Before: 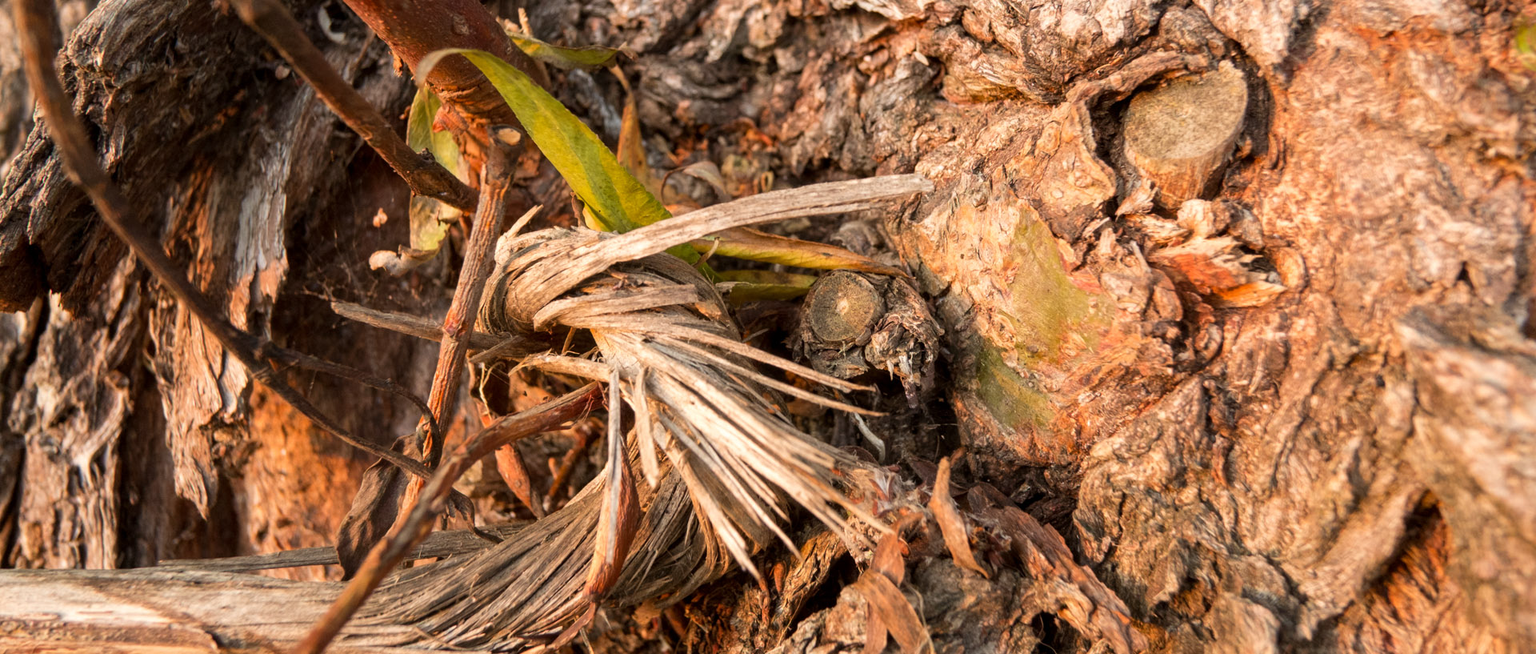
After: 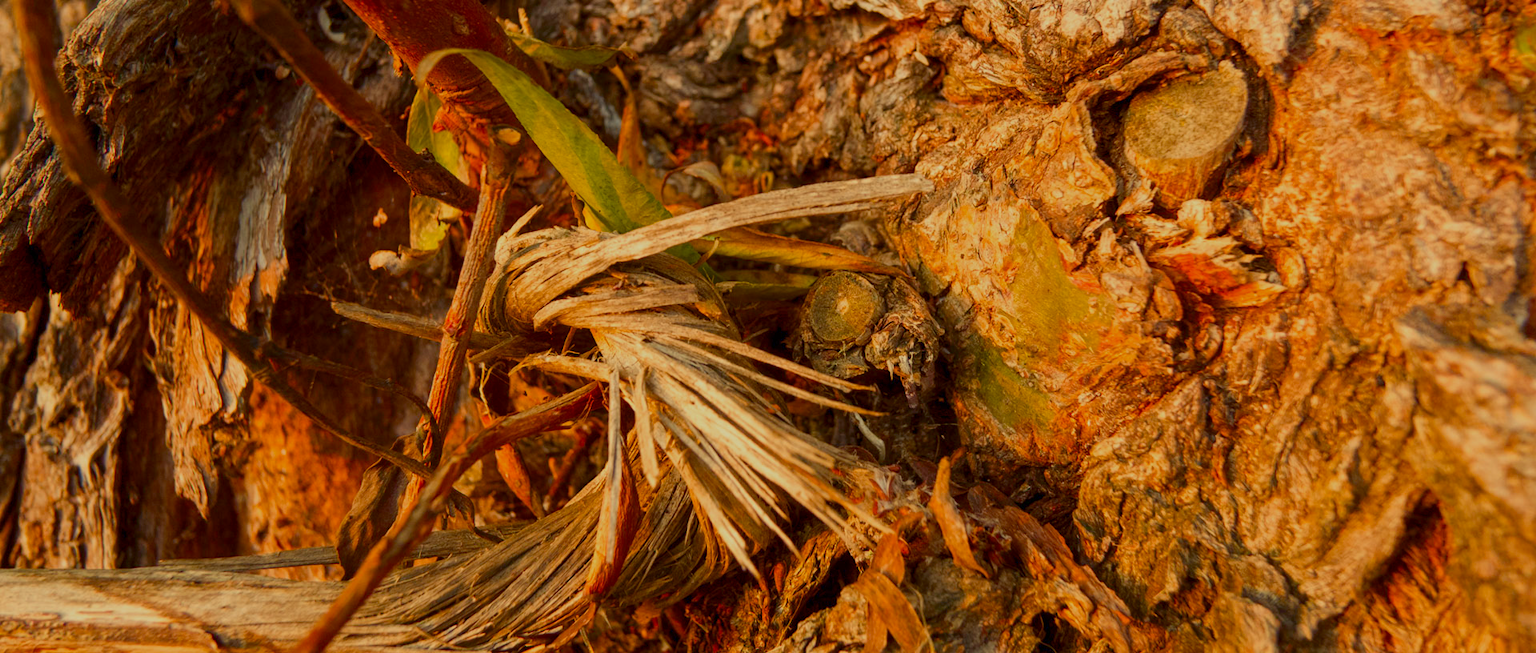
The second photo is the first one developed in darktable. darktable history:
contrast brightness saturation: contrast 0.068, brightness -0.146, saturation 0.107
color balance rgb: highlights gain › chroma 7.939%, highlights gain › hue 84.51°, perceptual saturation grading › global saturation 21.148%, perceptual saturation grading › highlights -19.787%, perceptual saturation grading › shadows 29.256%, global vibrance 24.201%, contrast -25.243%
